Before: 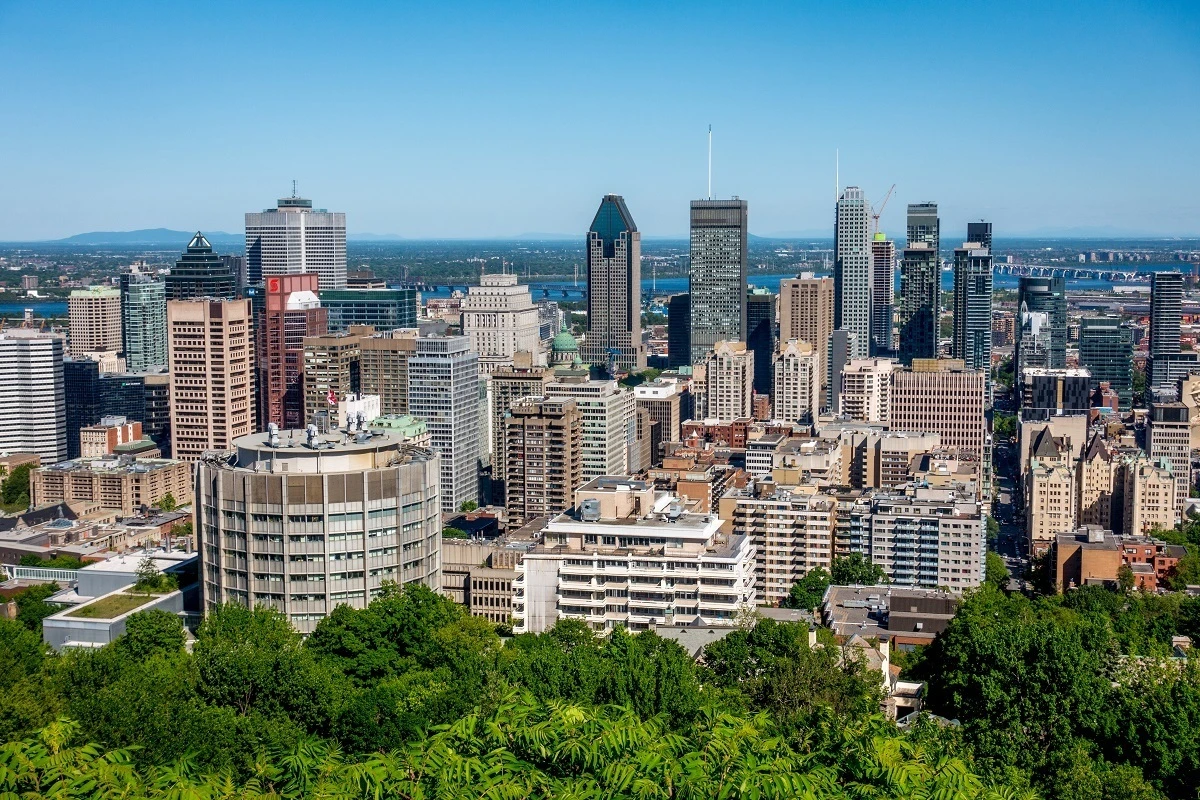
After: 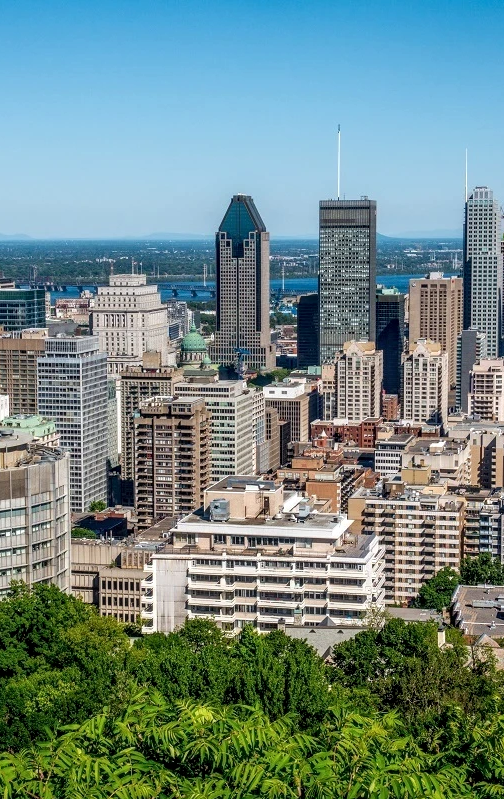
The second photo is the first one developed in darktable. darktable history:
local contrast: on, module defaults
crop: left 30.986%, right 26.949%
